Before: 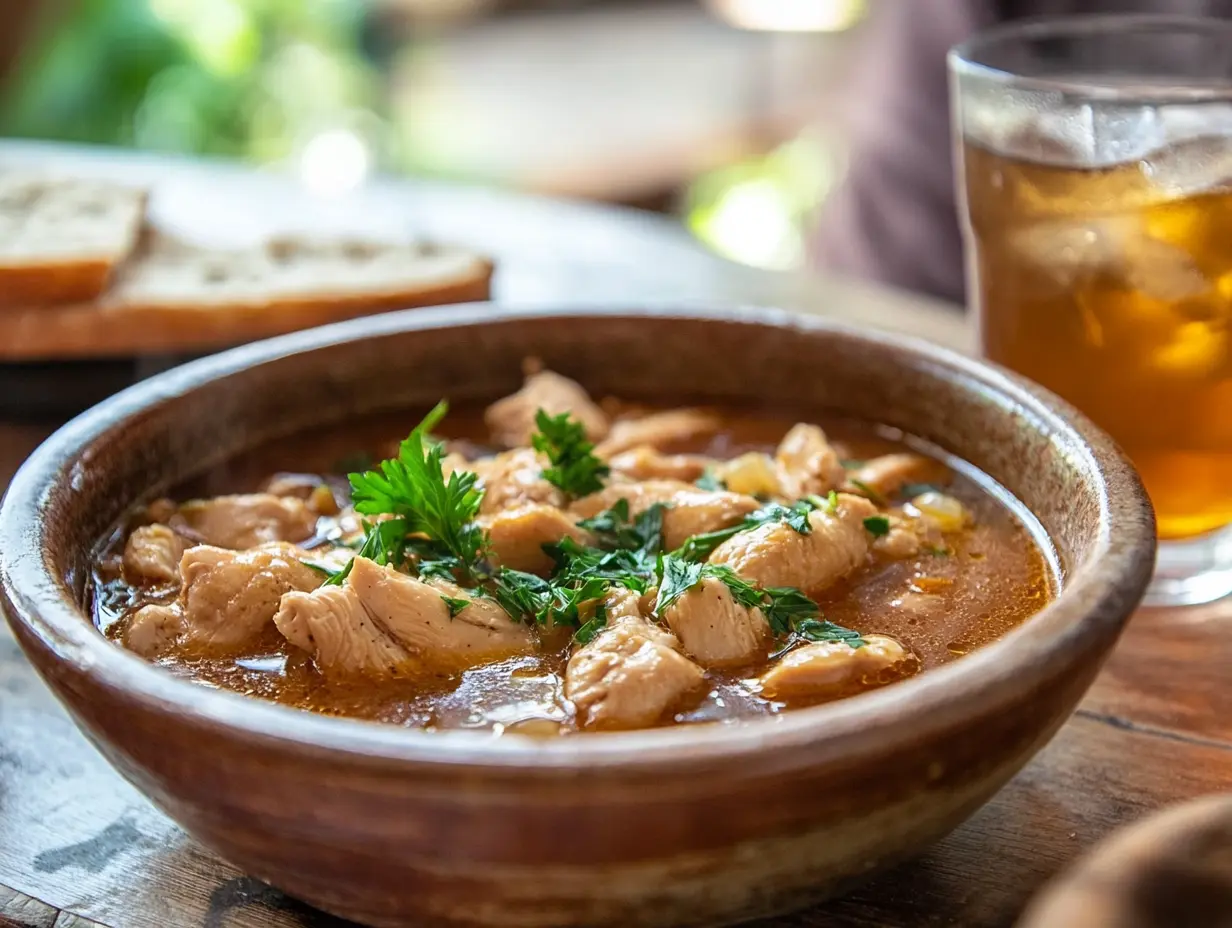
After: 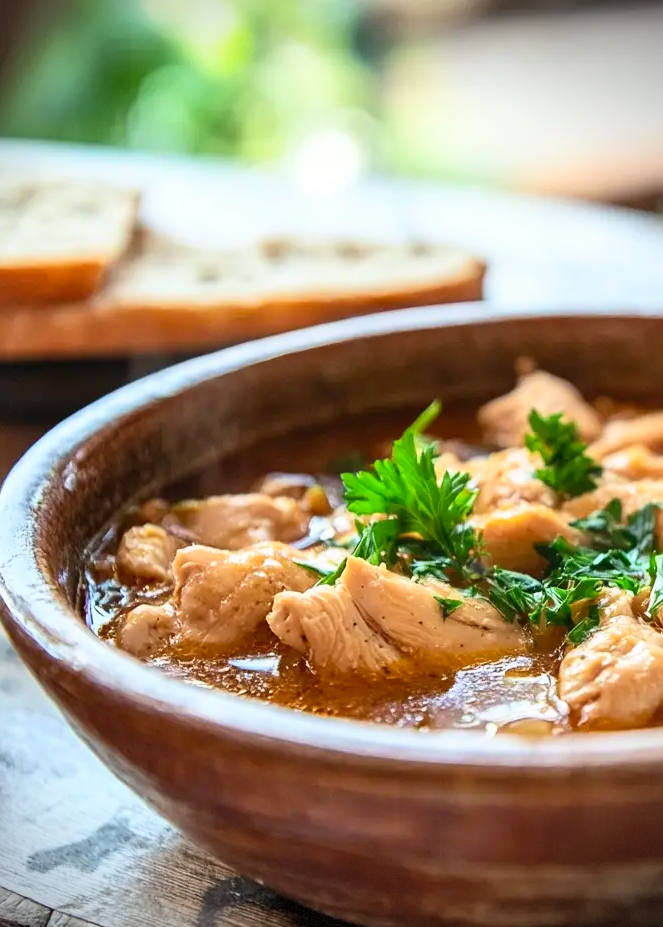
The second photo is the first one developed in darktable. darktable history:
vignetting: dithering 8-bit output, unbound false
contrast brightness saturation: contrast 0.2, brightness 0.16, saturation 0.22
crop: left 0.587%, right 45.588%, bottom 0.086%
